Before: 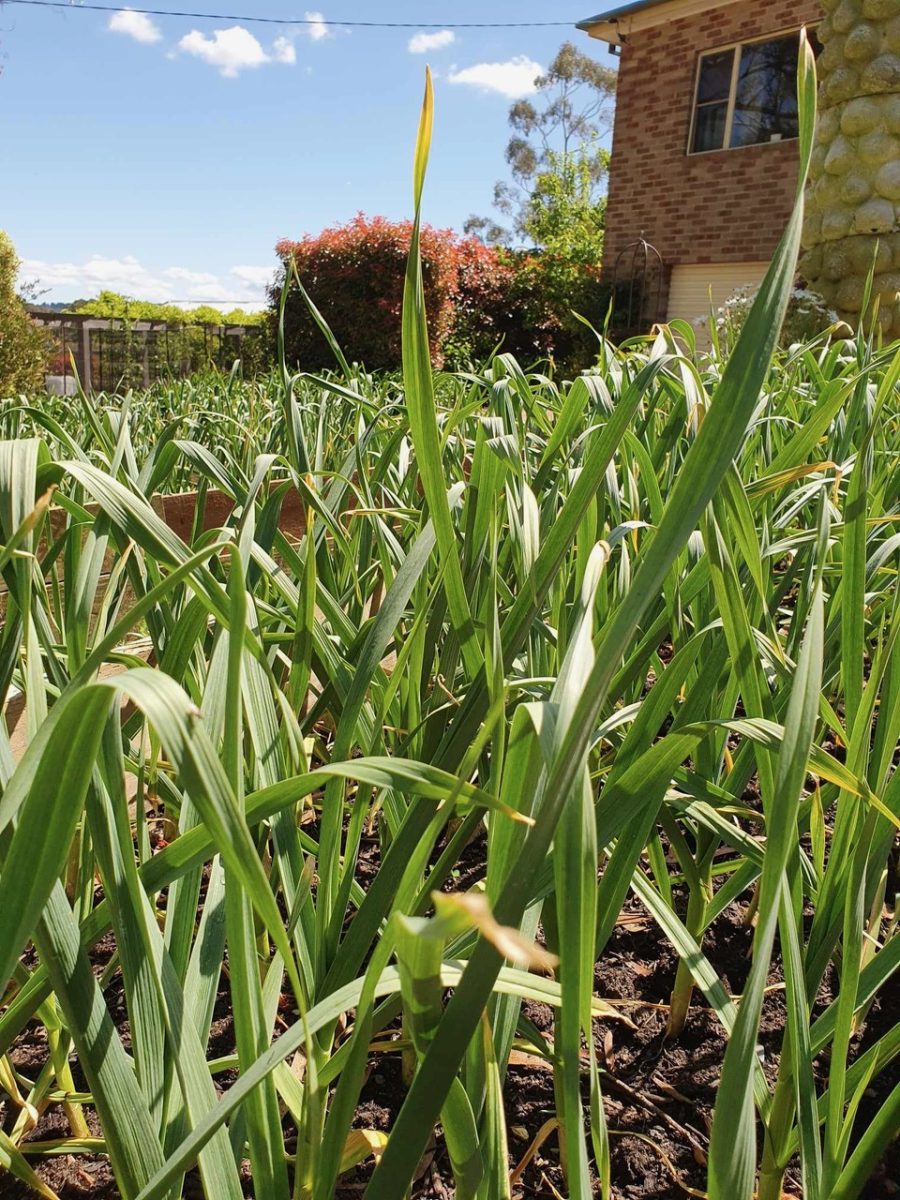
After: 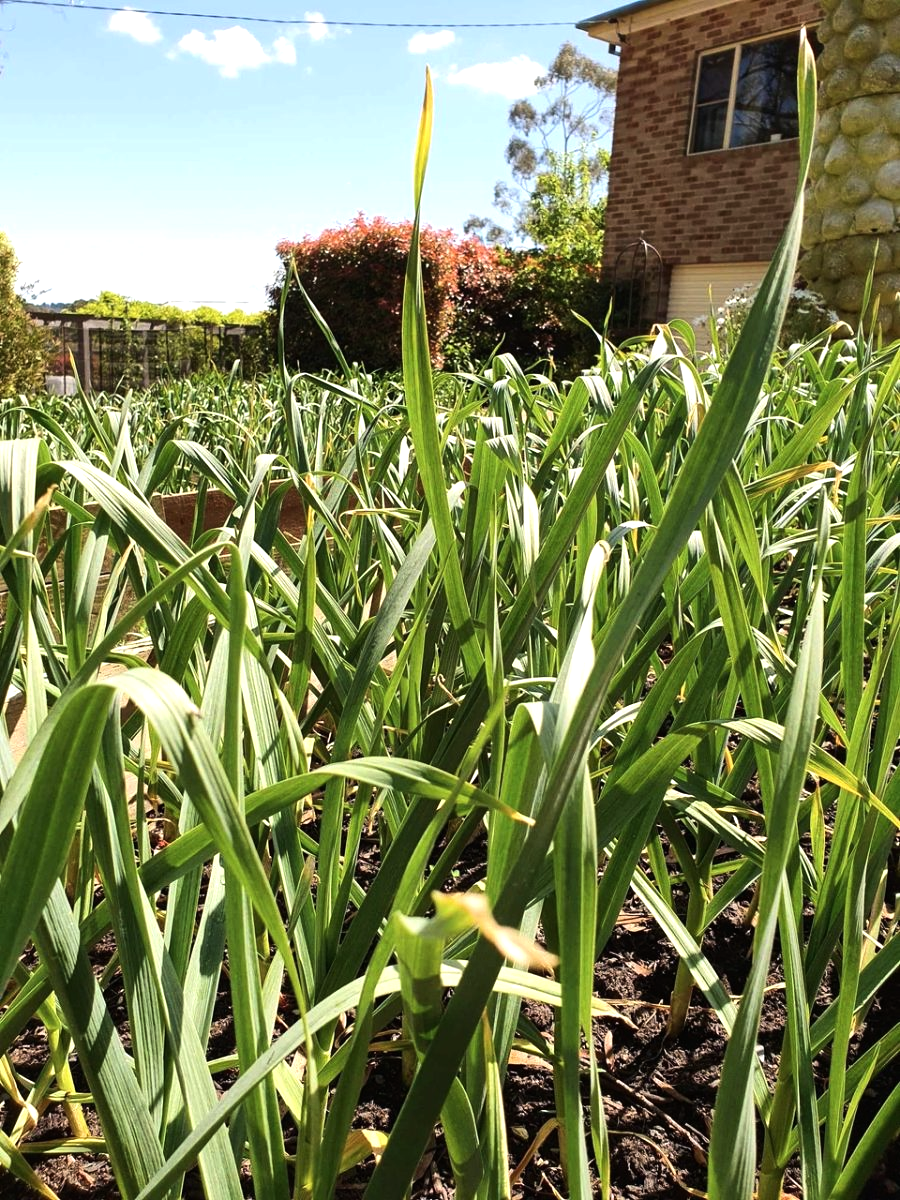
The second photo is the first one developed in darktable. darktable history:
tone equalizer: -8 EV -0.777 EV, -7 EV -0.704 EV, -6 EV -0.605 EV, -5 EV -0.364 EV, -3 EV 0.379 EV, -2 EV 0.6 EV, -1 EV 0.677 EV, +0 EV 0.725 EV, edges refinement/feathering 500, mask exposure compensation -1.57 EV, preserve details no
